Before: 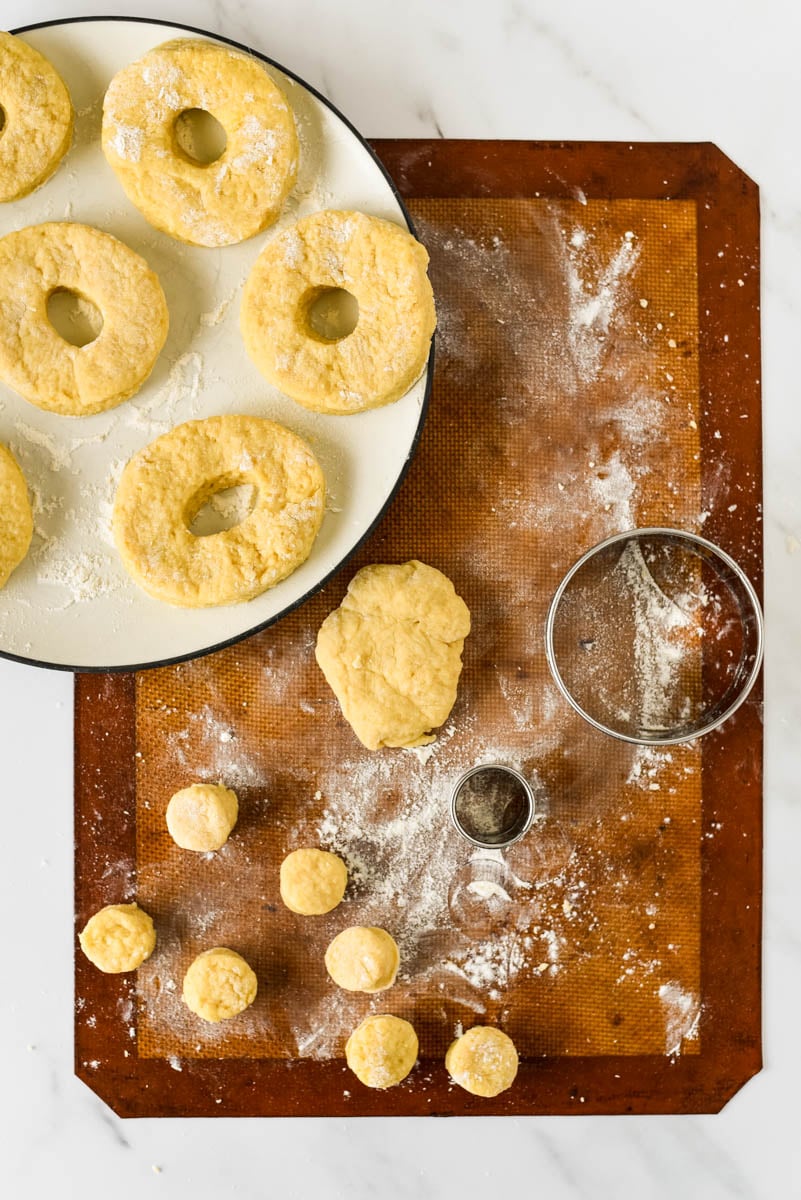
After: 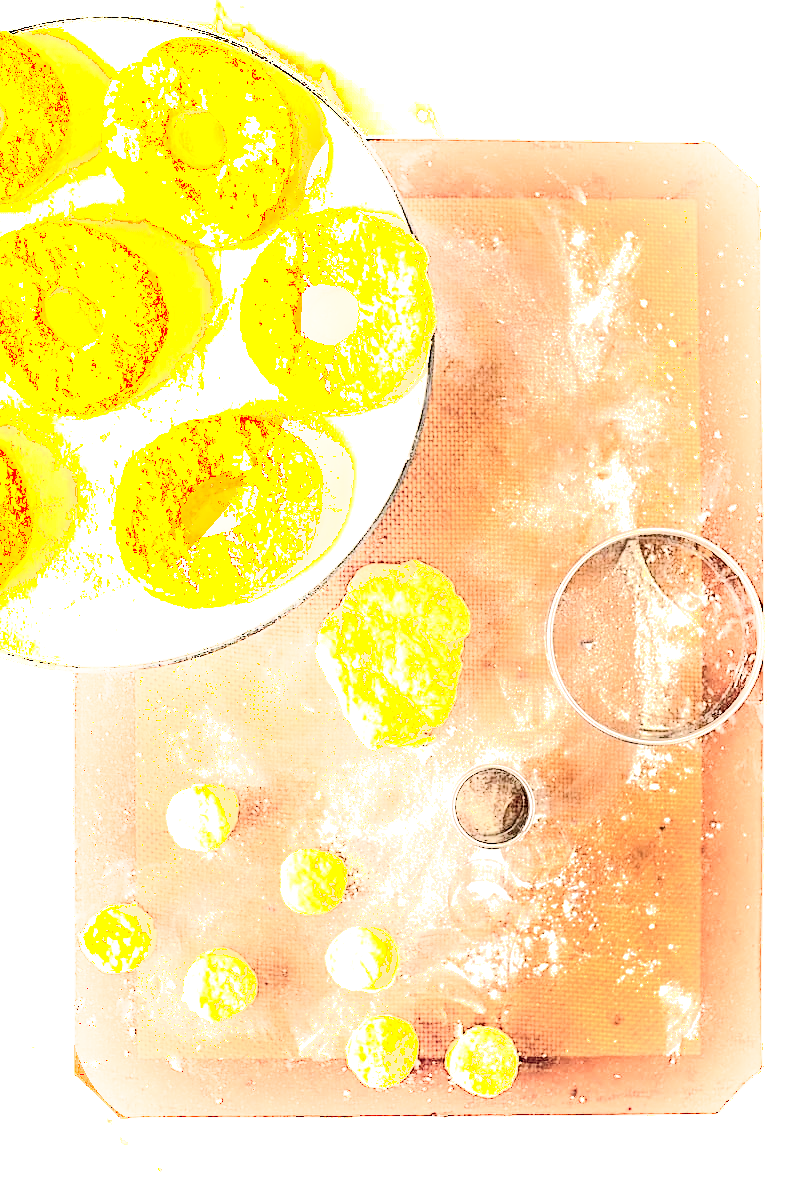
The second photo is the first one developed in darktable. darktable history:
exposure: black level correction 0.001, exposure 0.955 EV, compensate exposure bias true, compensate highlight preservation false
white balance: red 1.127, blue 0.943
sharpen: on, module defaults
shadows and highlights: shadows -21.3, highlights 100, soften with gaussian
